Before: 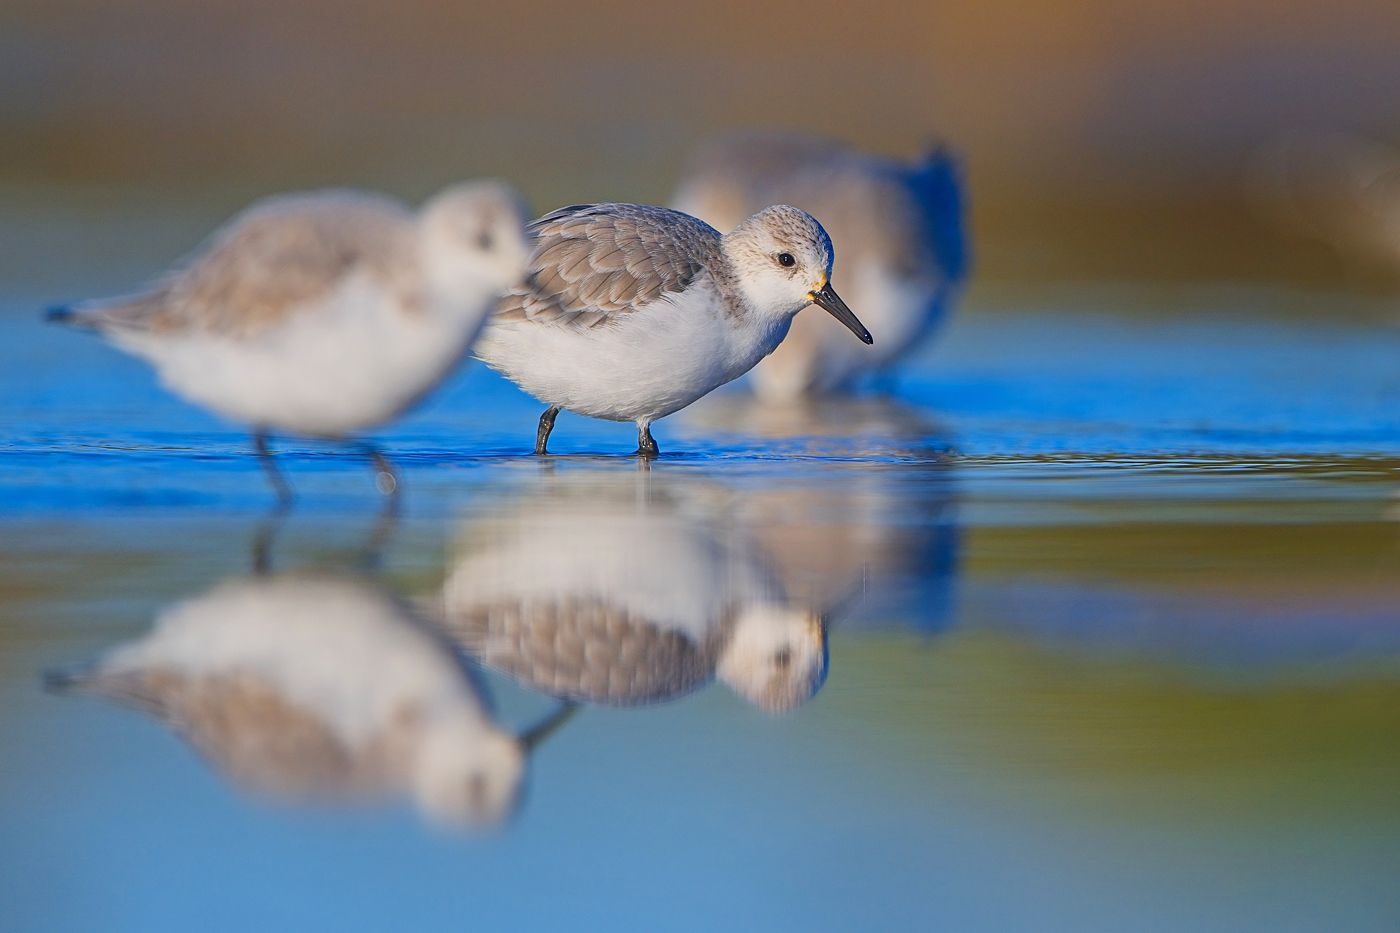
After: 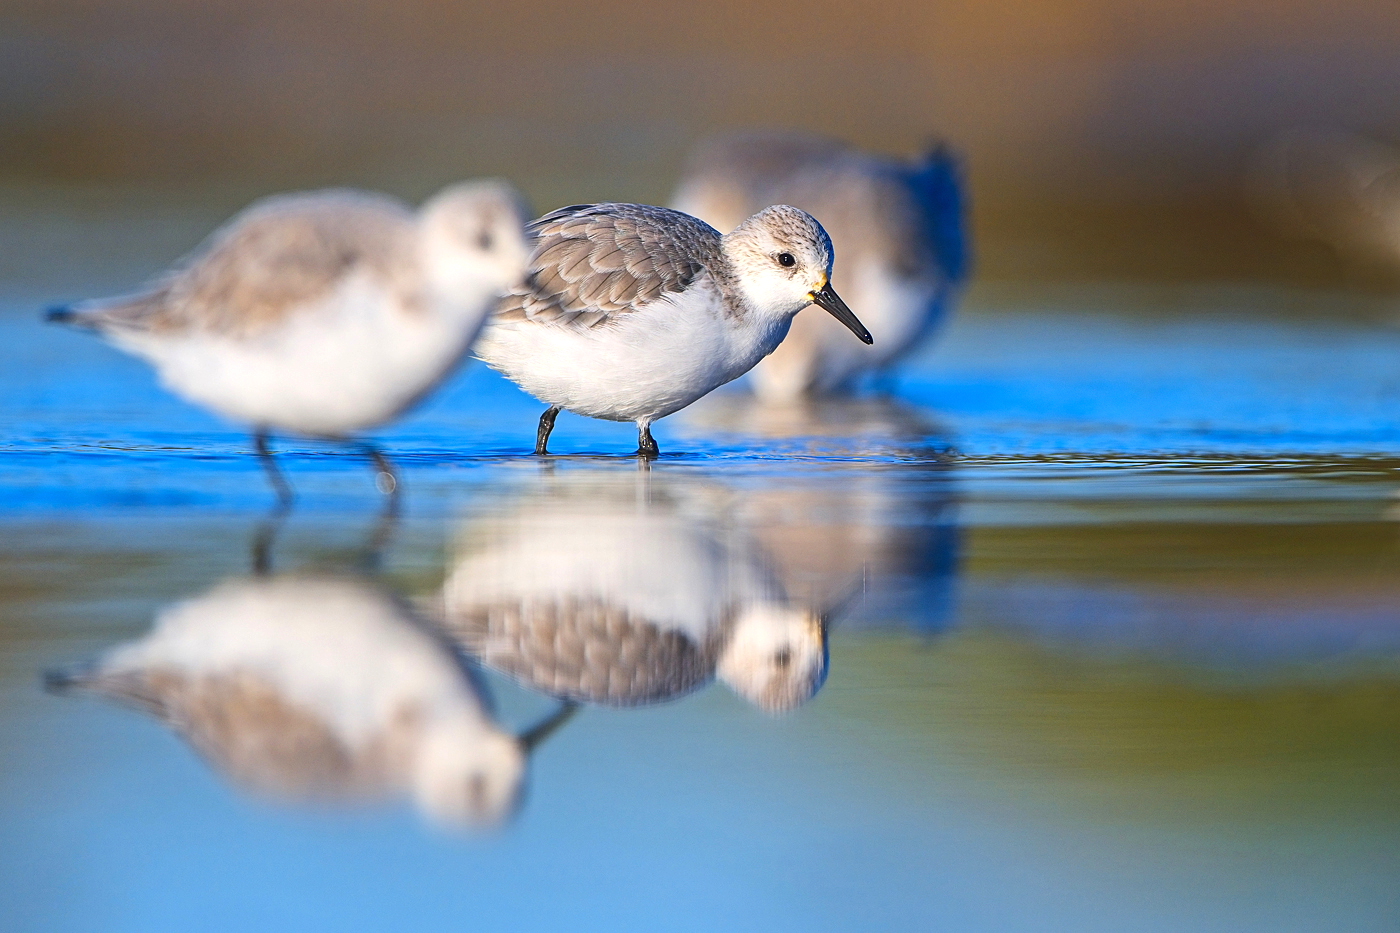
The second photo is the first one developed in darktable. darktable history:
tone equalizer: -8 EV -0.734 EV, -7 EV -0.702 EV, -6 EV -0.606 EV, -5 EV -0.416 EV, -3 EV 0.376 EV, -2 EV 0.6 EV, -1 EV 0.696 EV, +0 EV 0.727 EV, edges refinement/feathering 500, mask exposure compensation -1.57 EV, preserve details no
